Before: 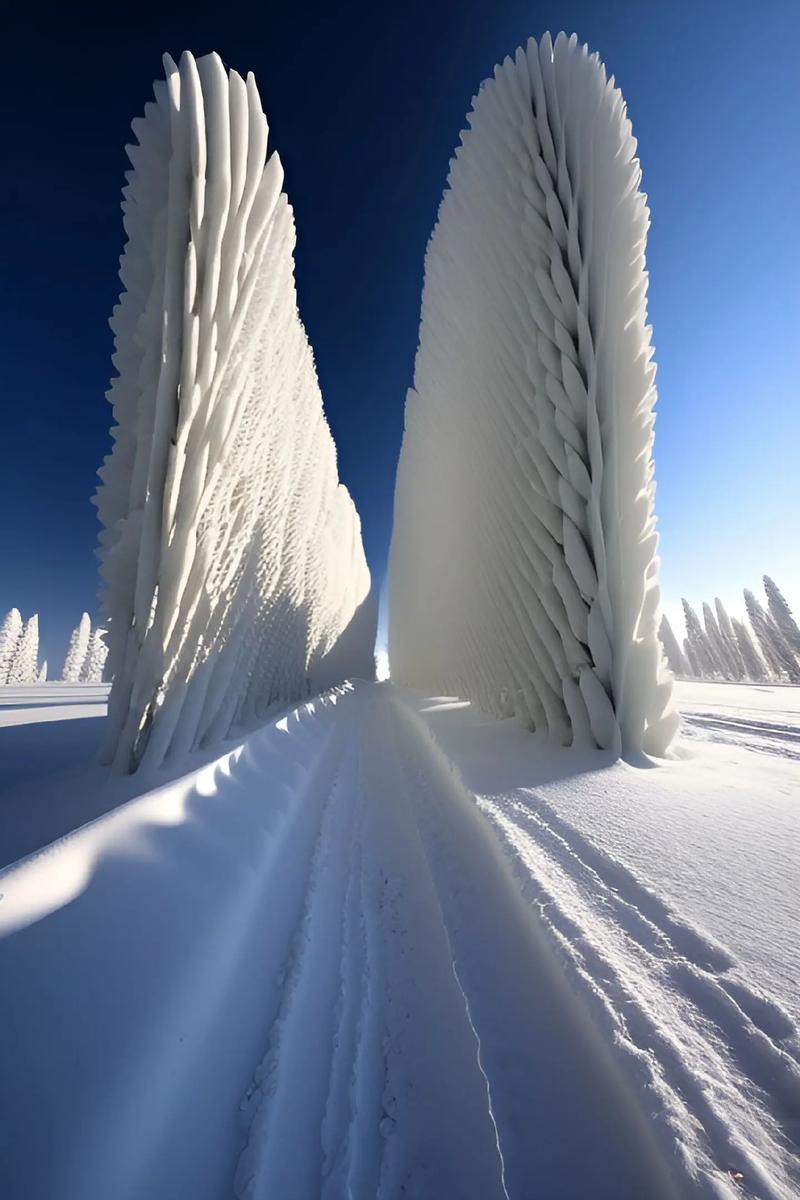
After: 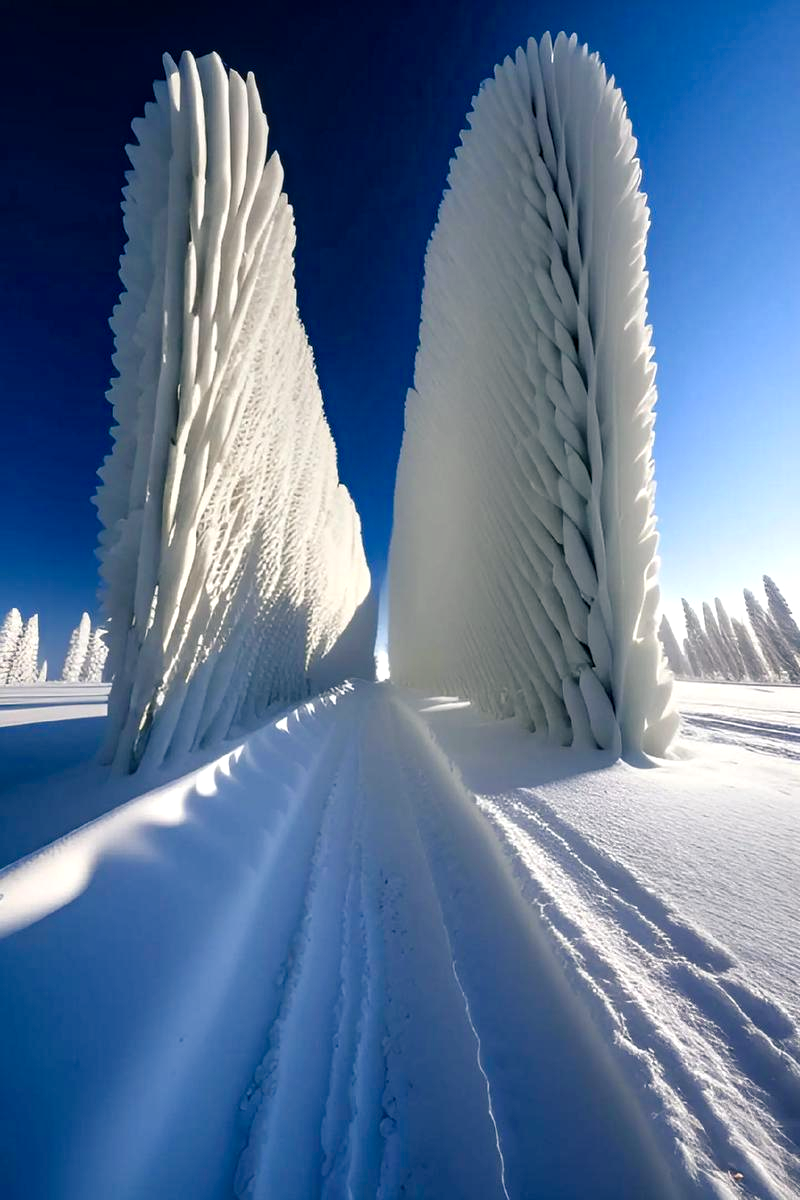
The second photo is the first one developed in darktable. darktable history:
local contrast: detail 130%
color balance rgb: shadows lift › chroma 5.732%, shadows lift › hue 239.25°, perceptual saturation grading › global saturation 21.008%, perceptual saturation grading › highlights -19.714%, perceptual saturation grading › shadows 29.76%, global vibrance 9.589%
